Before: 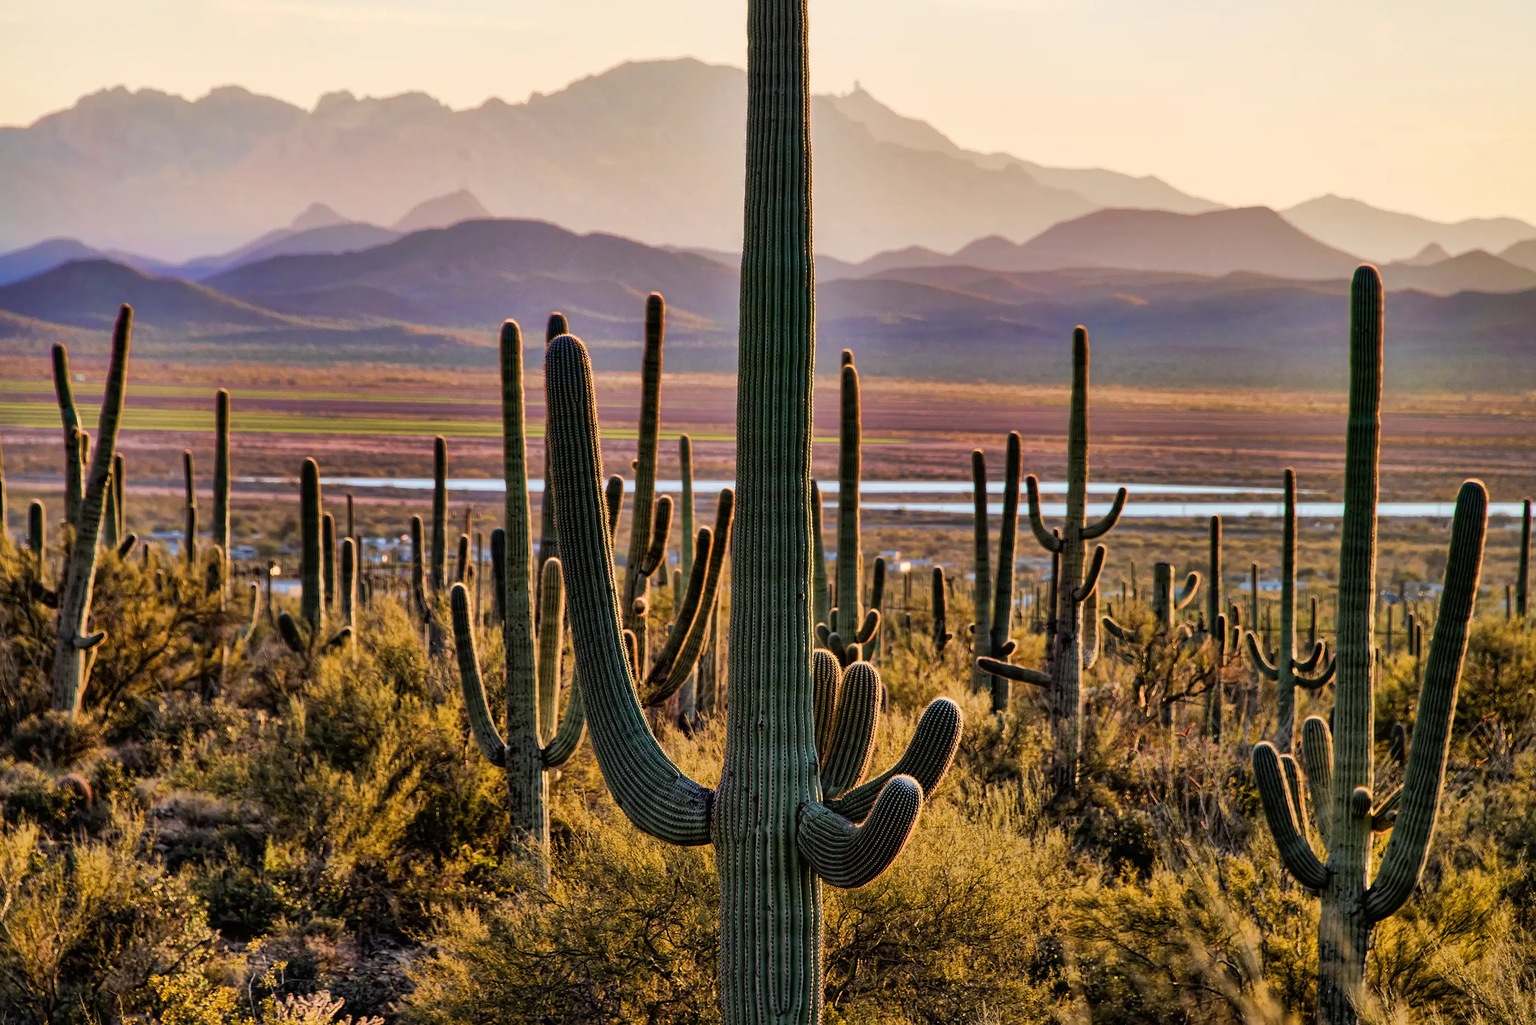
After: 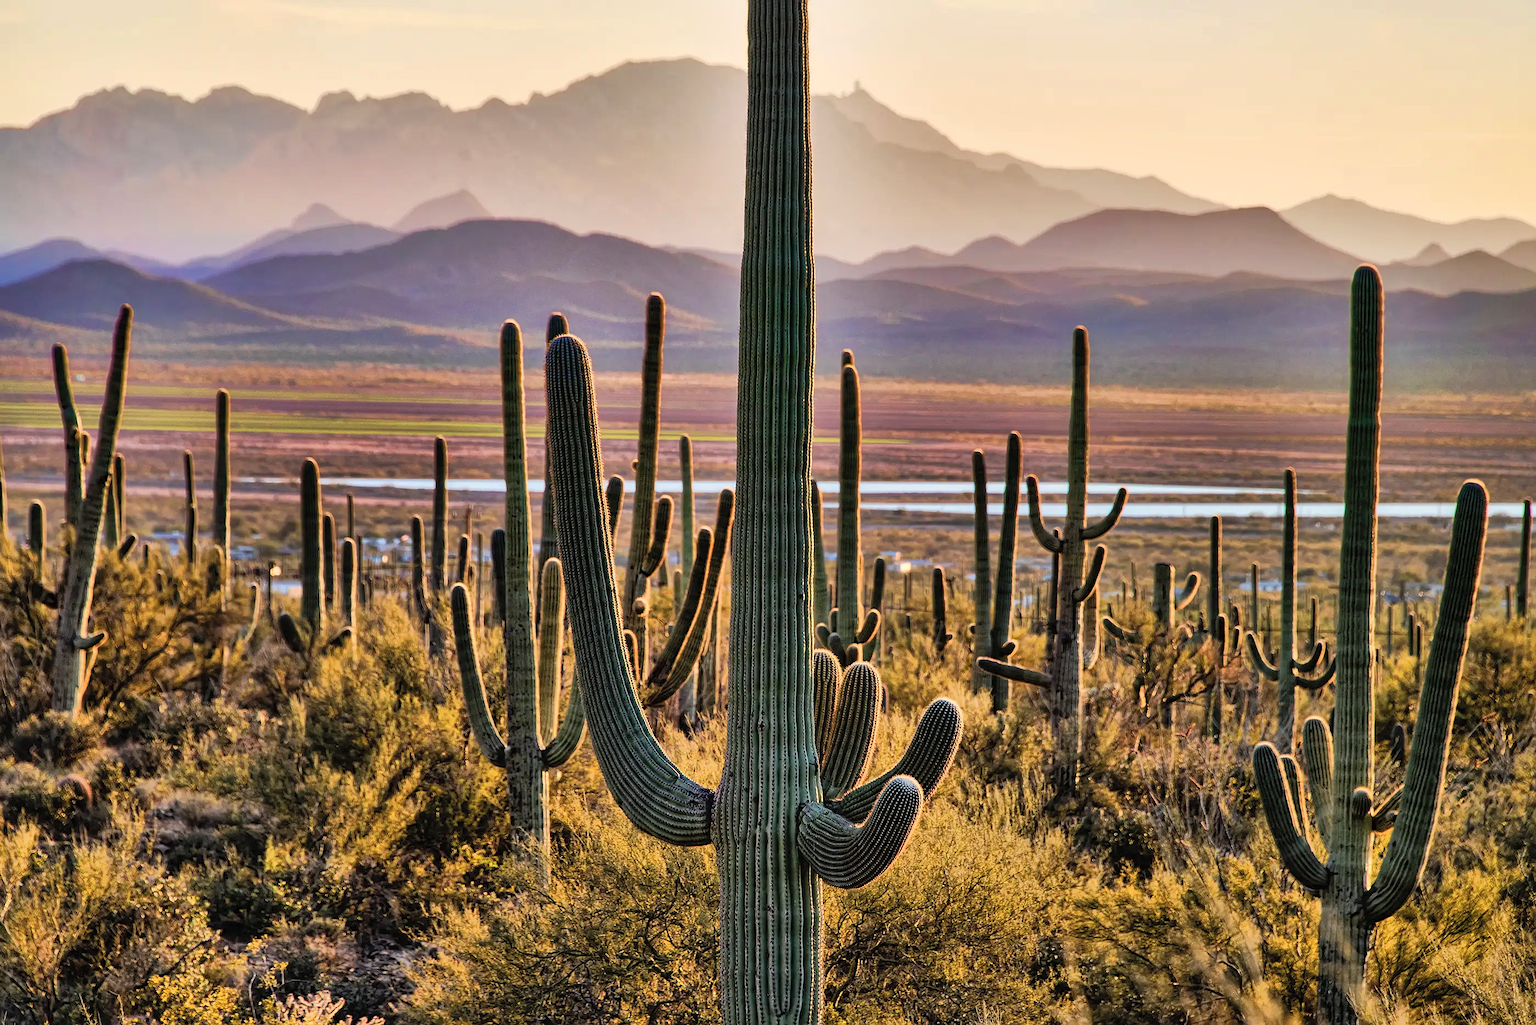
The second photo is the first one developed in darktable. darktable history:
shadows and highlights: shadows 52.41, soften with gaussian
contrast brightness saturation: brightness 0.142
sharpen: radius 1.236, amount 0.29, threshold 0.008
tone curve: curves: ch0 [(0, 0) (0.003, 0.002) (0.011, 0.009) (0.025, 0.022) (0.044, 0.041) (0.069, 0.059) (0.1, 0.082) (0.136, 0.106) (0.177, 0.138) (0.224, 0.179) (0.277, 0.226) (0.335, 0.28) (0.399, 0.342) (0.468, 0.413) (0.543, 0.493) (0.623, 0.591) (0.709, 0.699) (0.801, 0.804) (0.898, 0.899) (1, 1)], color space Lab, independent channels, preserve colors none
